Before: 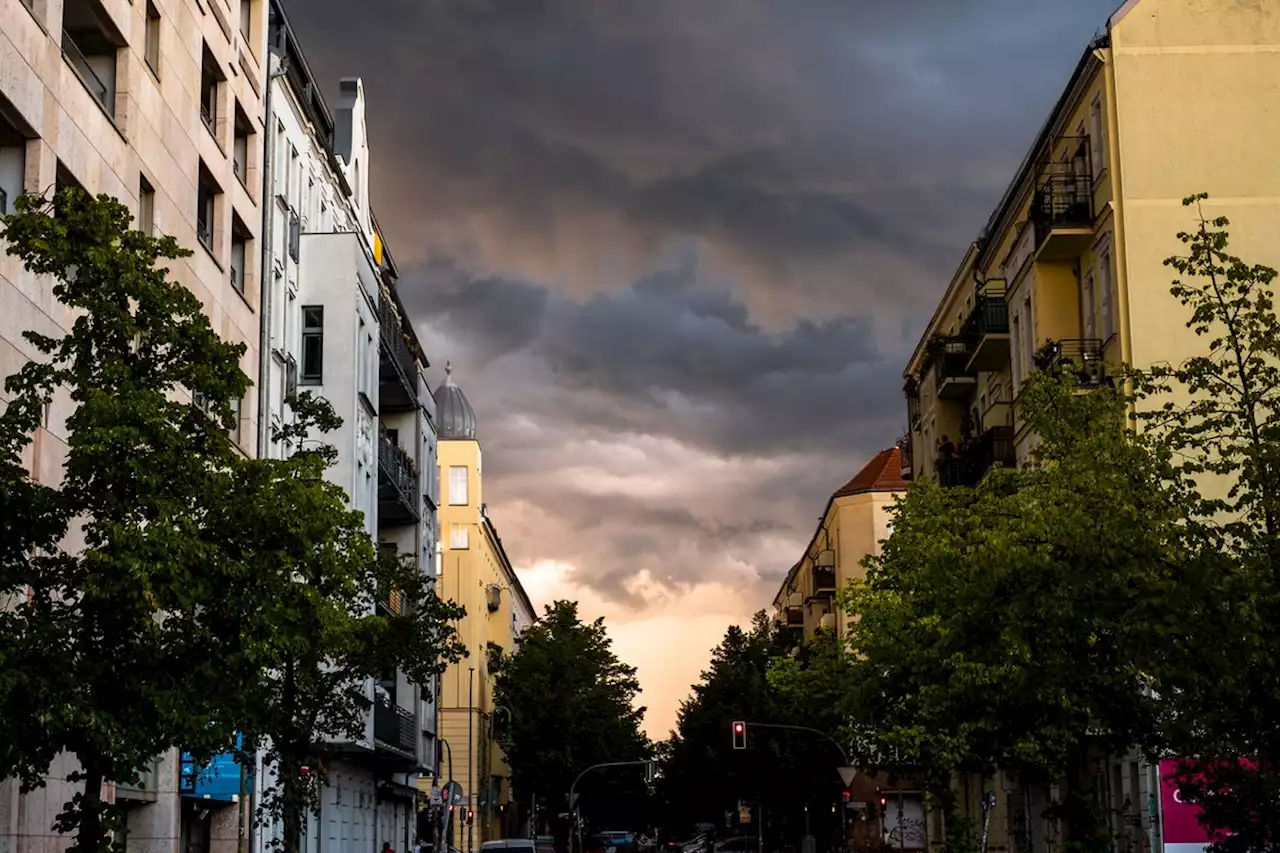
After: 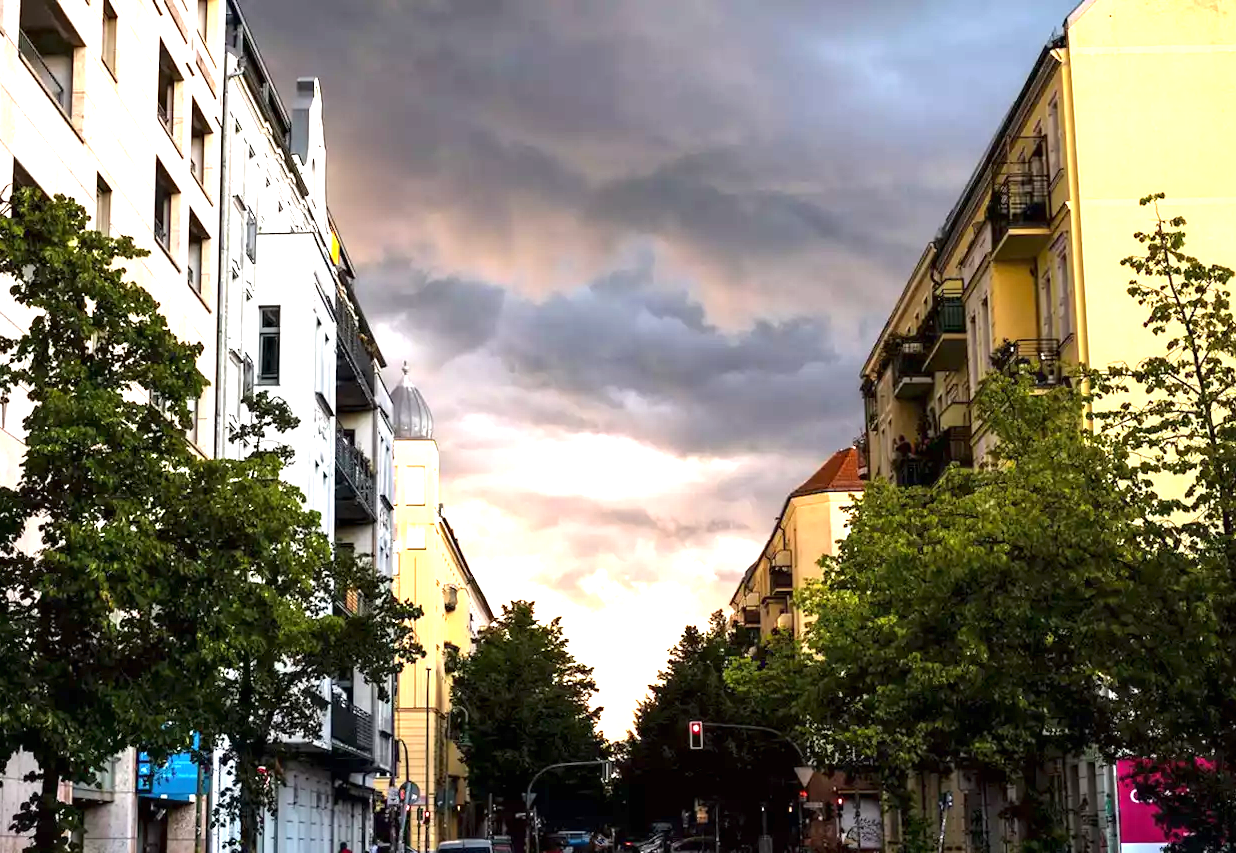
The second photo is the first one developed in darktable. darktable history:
crop and rotate: left 3.375%
exposure: black level correction 0, exposure 1.552 EV, compensate exposure bias true, compensate highlight preservation false
levels: mode automatic, levels [0, 0.435, 0.917]
